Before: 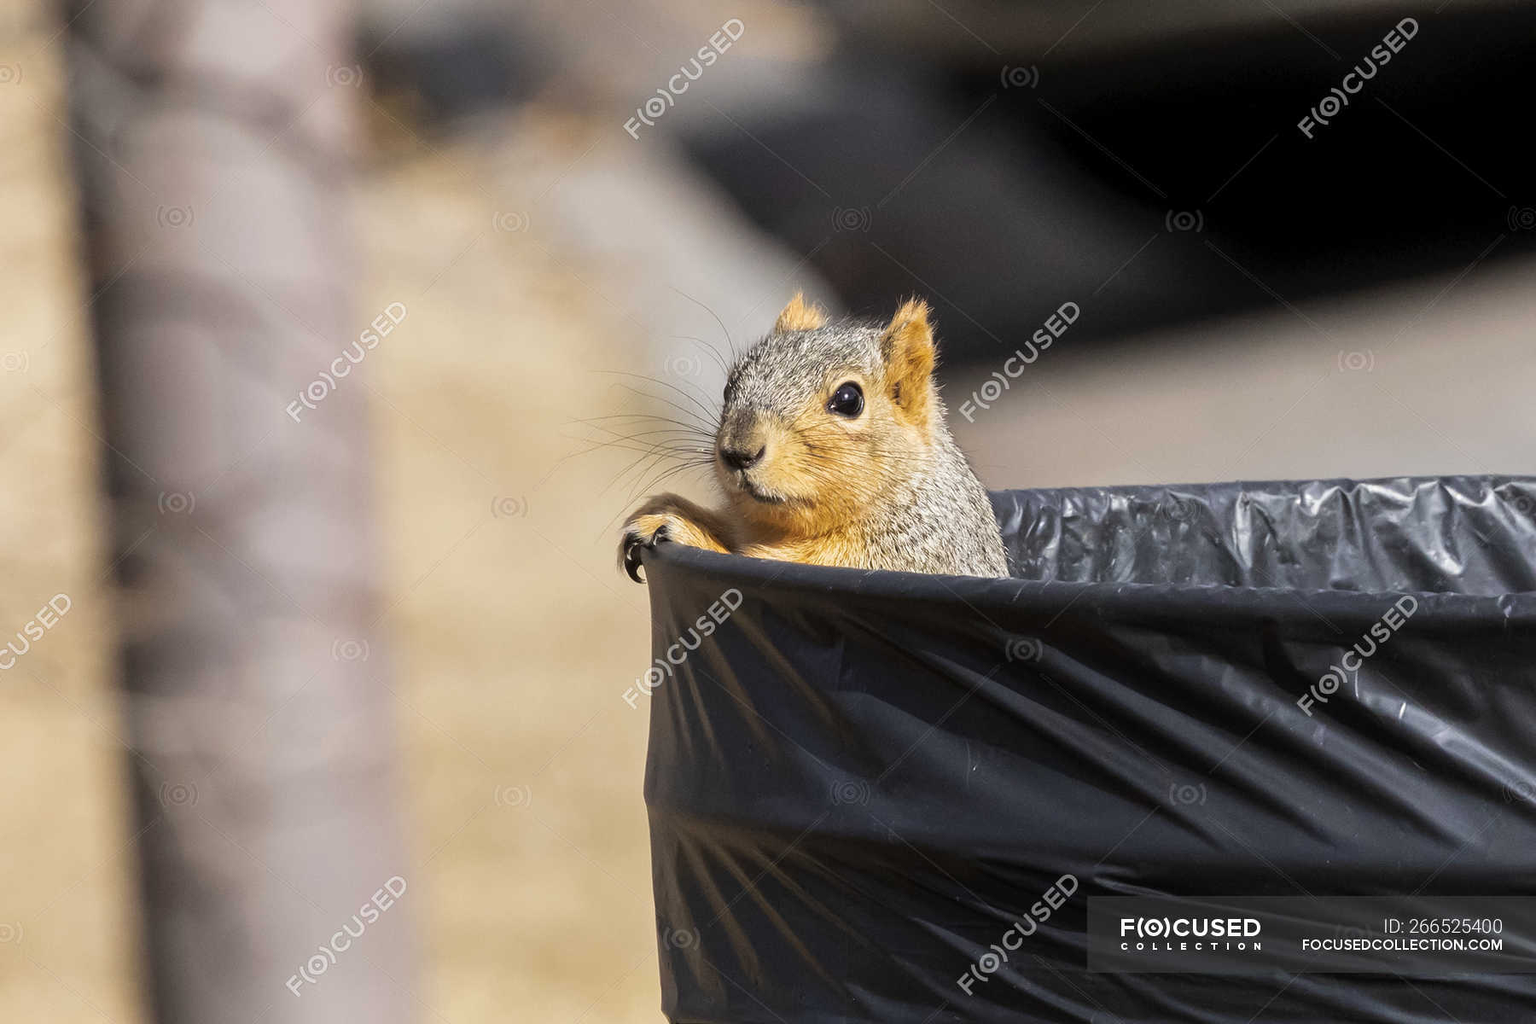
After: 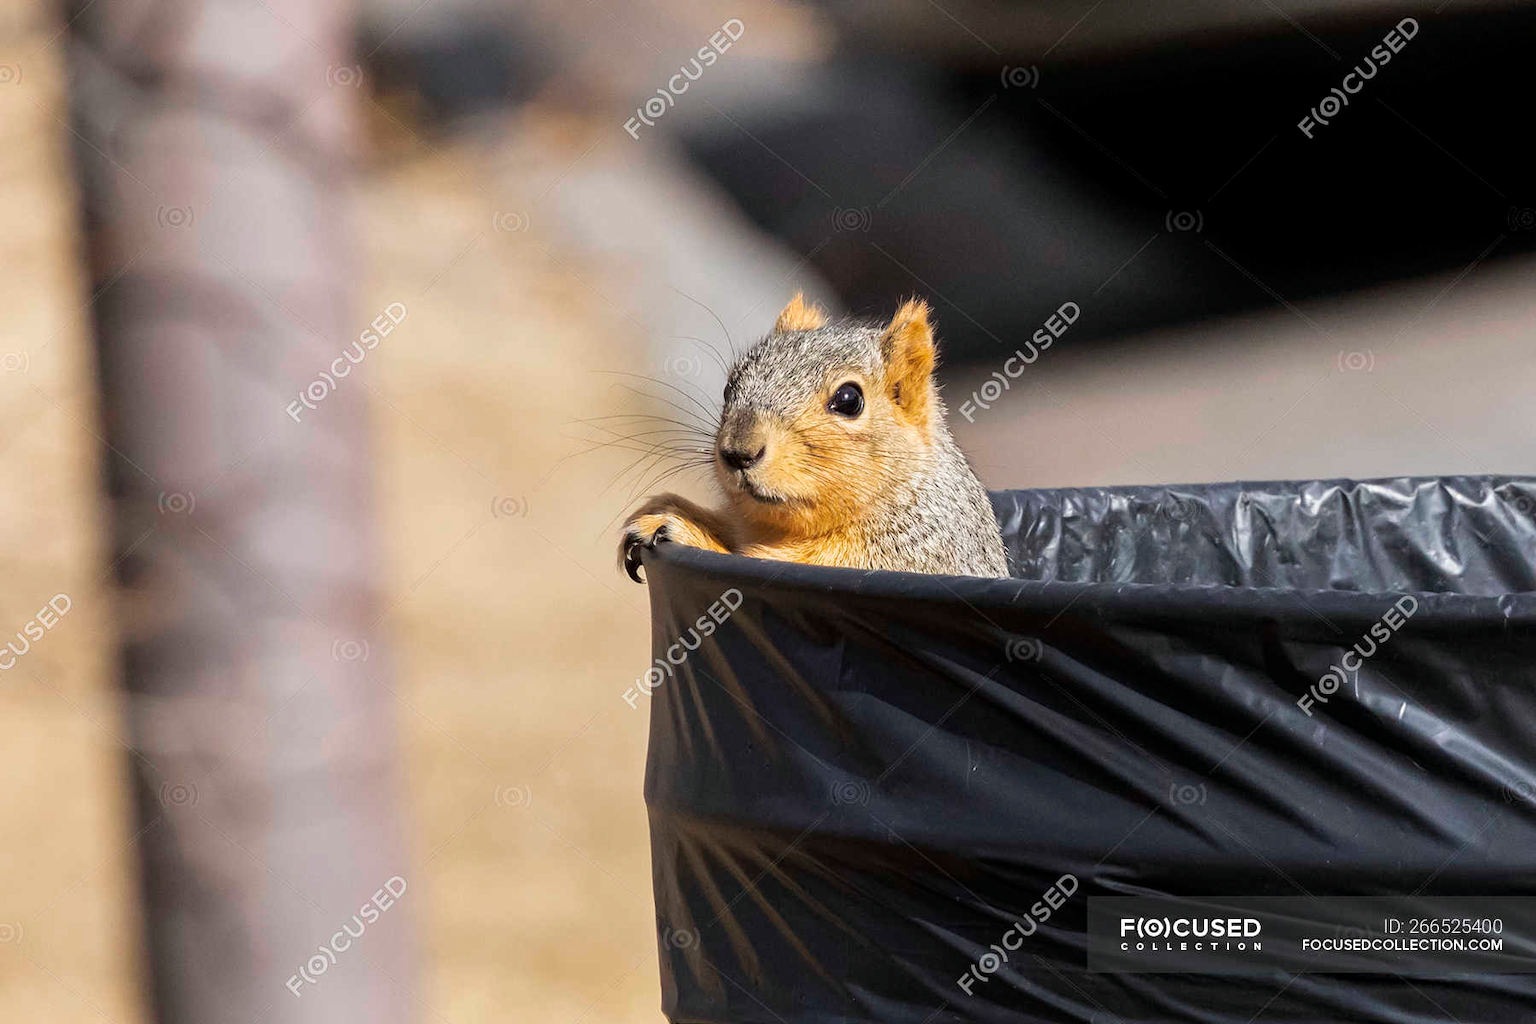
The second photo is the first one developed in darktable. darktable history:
haze removal: strength 0.118, distance 0.254, compatibility mode true, adaptive false
